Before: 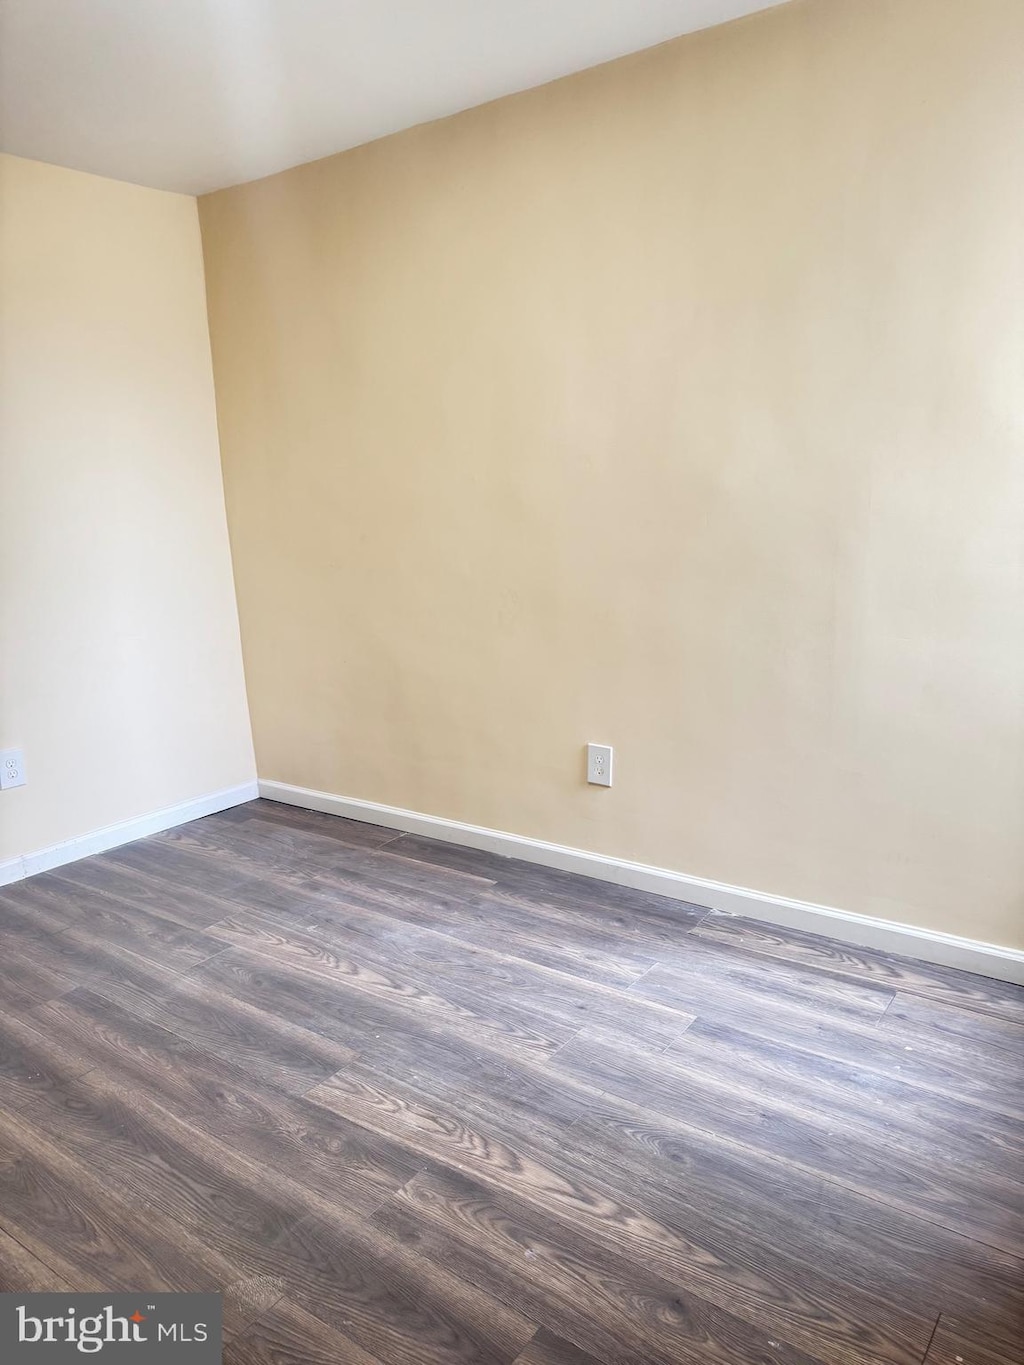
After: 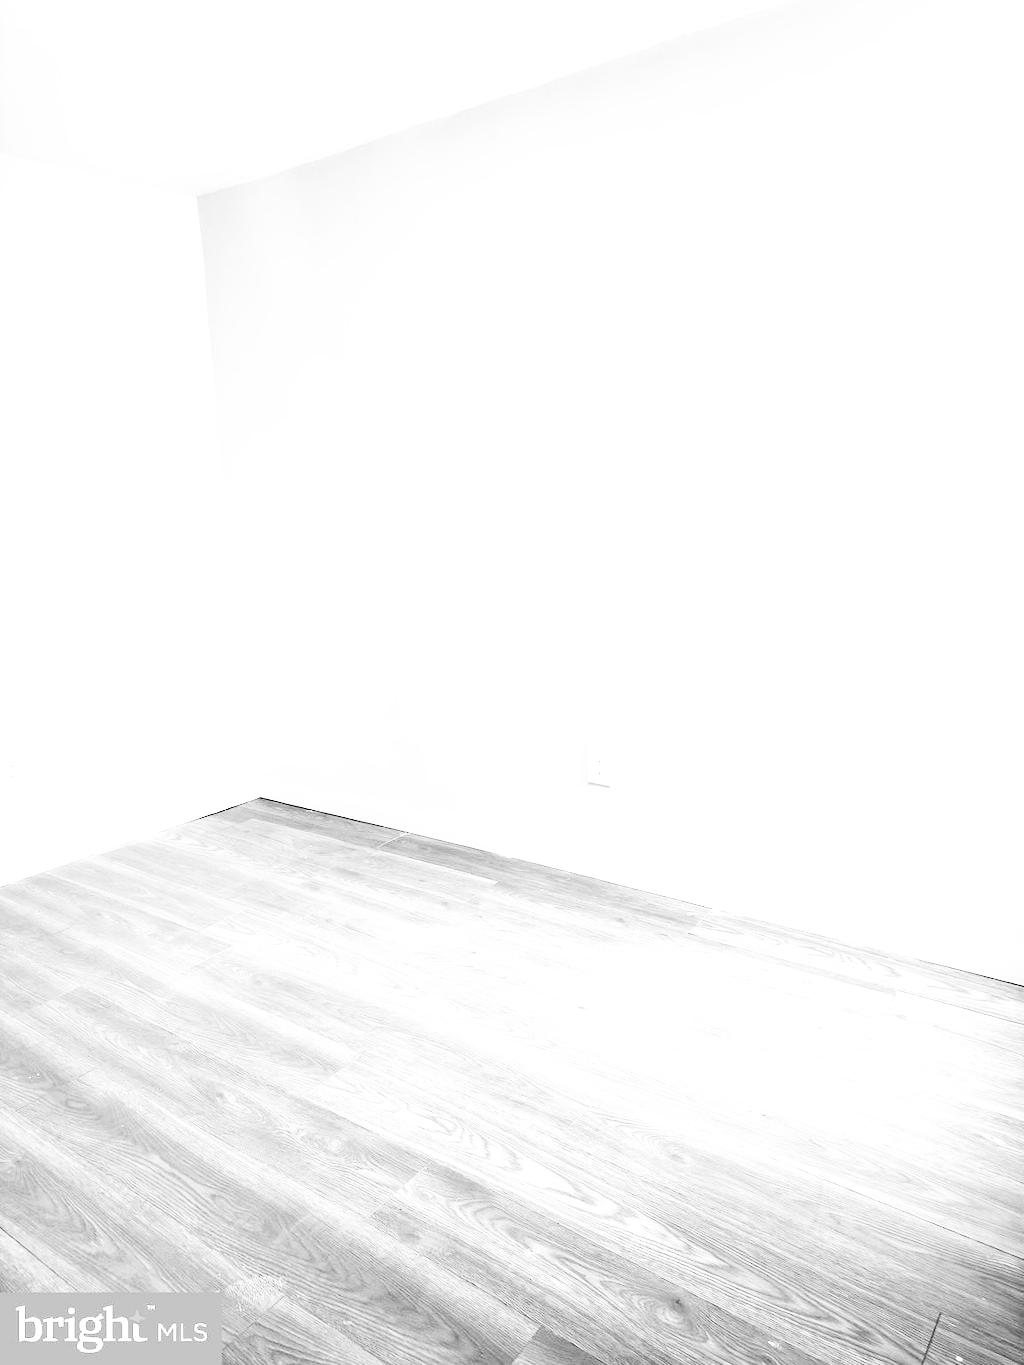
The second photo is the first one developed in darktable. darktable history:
color zones: curves: ch1 [(0, -0.394) (0.143, -0.394) (0.286, -0.394) (0.429, -0.392) (0.571, -0.391) (0.714, -0.391) (0.857, -0.391) (1, -0.394)]
exposure: black level correction 0, exposure 0.899 EV, compensate highlight preservation false
base curve: curves: ch0 [(0, 0.003) (0.001, 0.002) (0.006, 0.004) (0.02, 0.022) (0.048, 0.086) (0.094, 0.234) (0.162, 0.431) (0.258, 0.629) (0.385, 0.8) (0.548, 0.918) (0.751, 0.988) (1, 1)], preserve colors none
